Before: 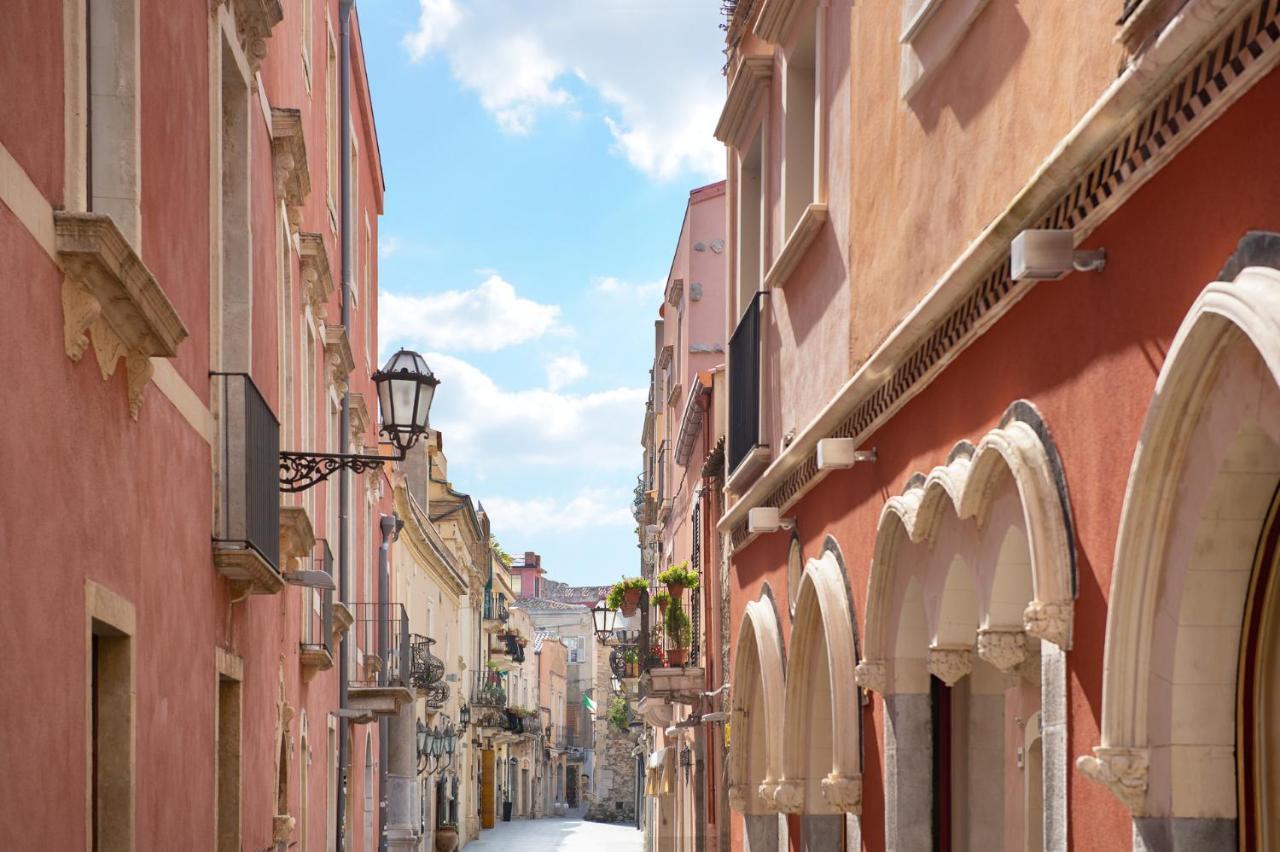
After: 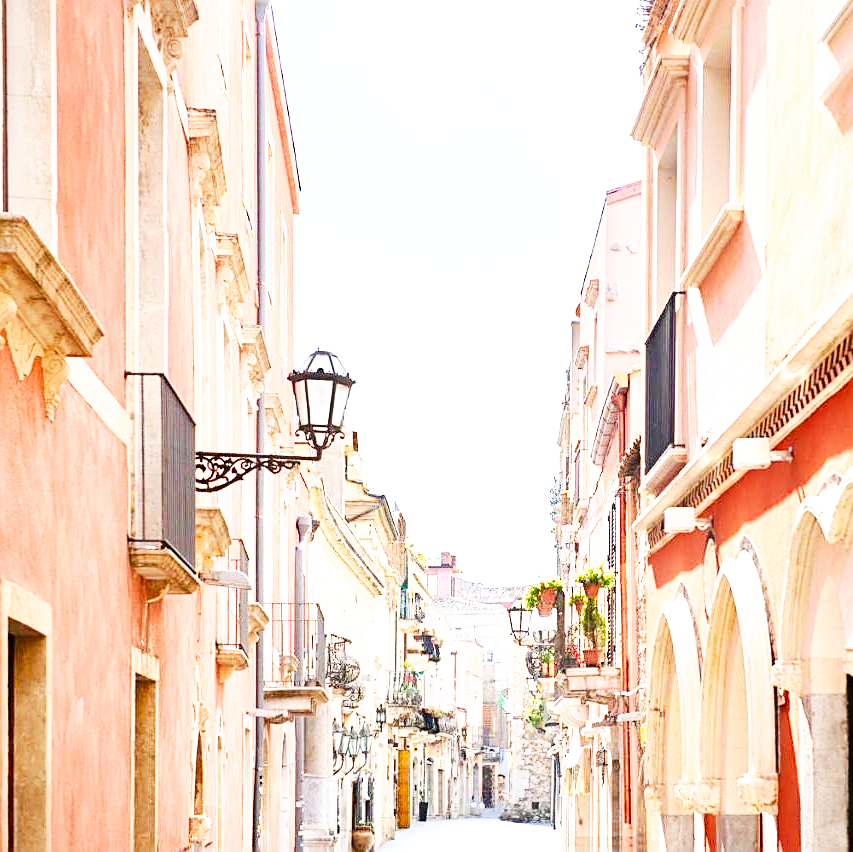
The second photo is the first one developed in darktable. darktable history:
base curve: curves: ch0 [(0, 0) (0.007, 0.004) (0.027, 0.03) (0.046, 0.07) (0.207, 0.54) (0.442, 0.872) (0.673, 0.972) (1, 1)], preserve colors none
exposure: black level correction 0.001, exposure 0.955 EV, compensate exposure bias true, compensate highlight preservation false
crop and rotate: left 6.617%, right 26.717%
sharpen: on, module defaults
